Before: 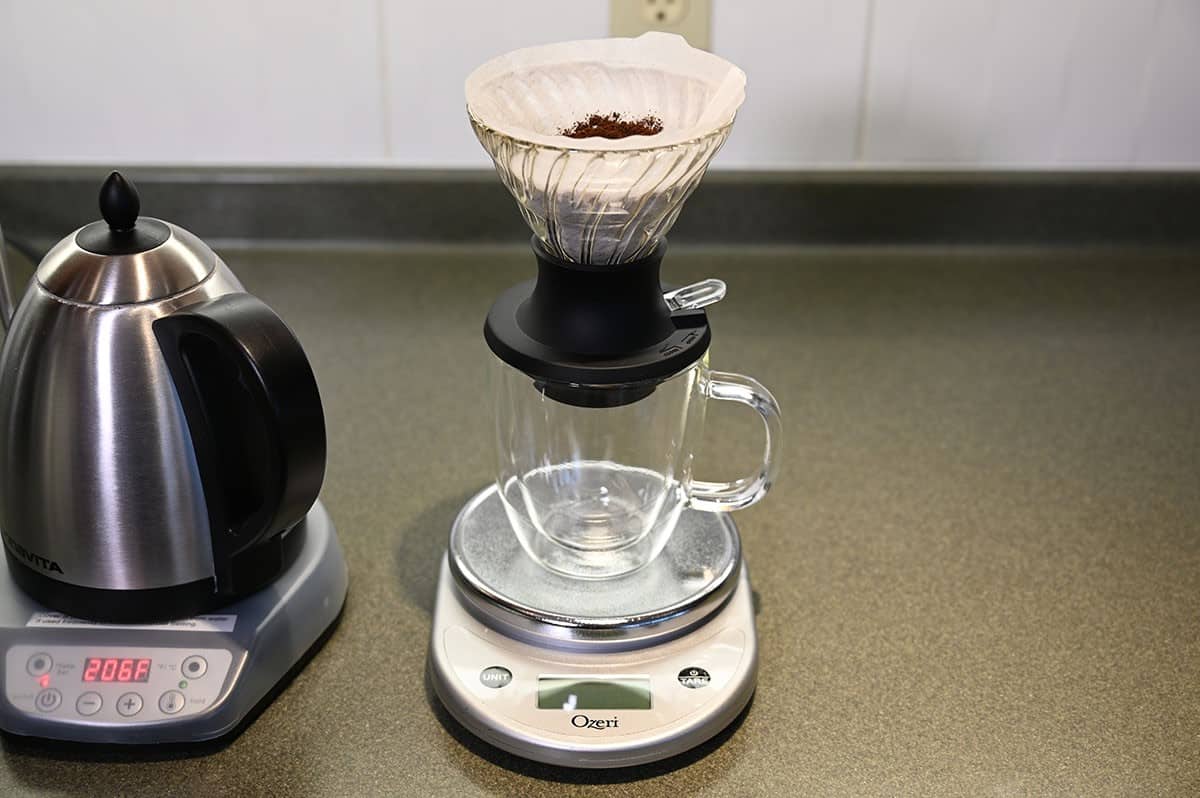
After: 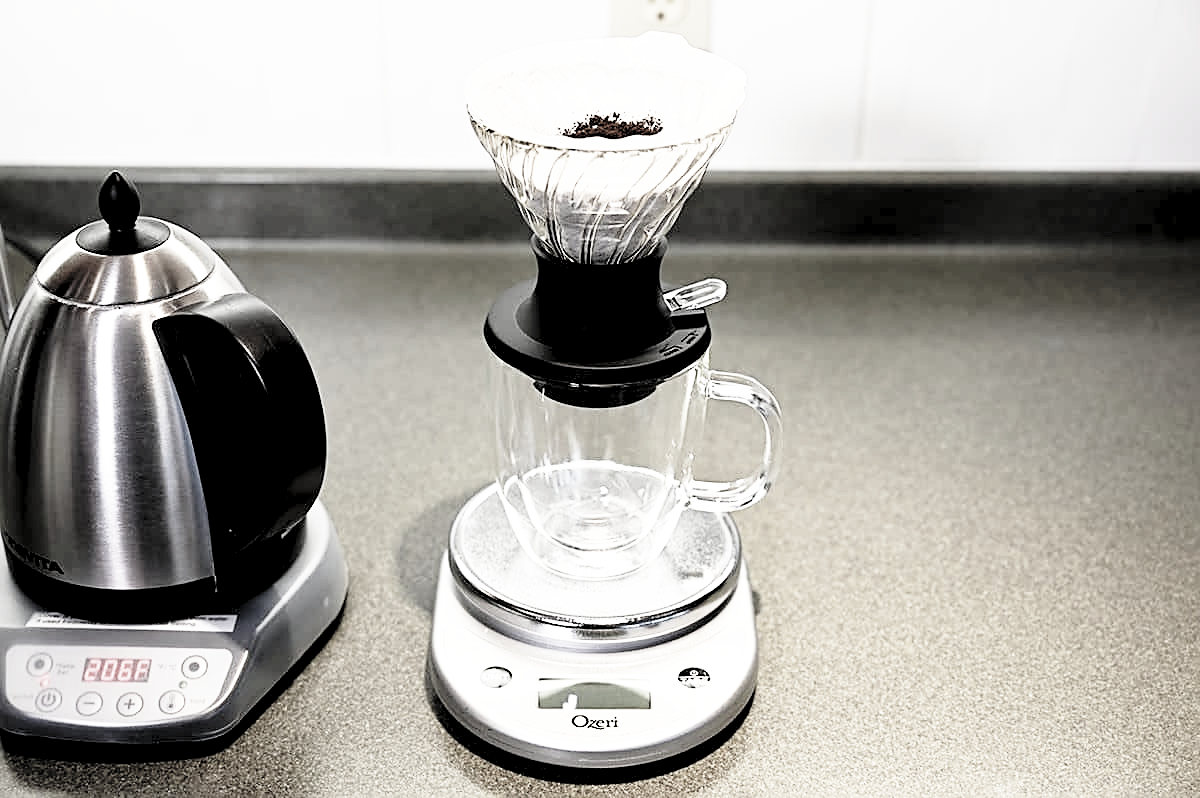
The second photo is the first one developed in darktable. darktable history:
base curve: curves: ch0 [(0, 0) (0.026, 0.03) (0.109, 0.232) (0.351, 0.748) (0.669, 0.968) (1, 1)], preserve colors none
color correction: saturation 0.3
exposure: compensate highlight preservation false
sharpen: on, module defaults
rgb levels: levels [[0.013, 0.434, 0.89], [0, 0.5, 1], [0, 0.5, 1]]
